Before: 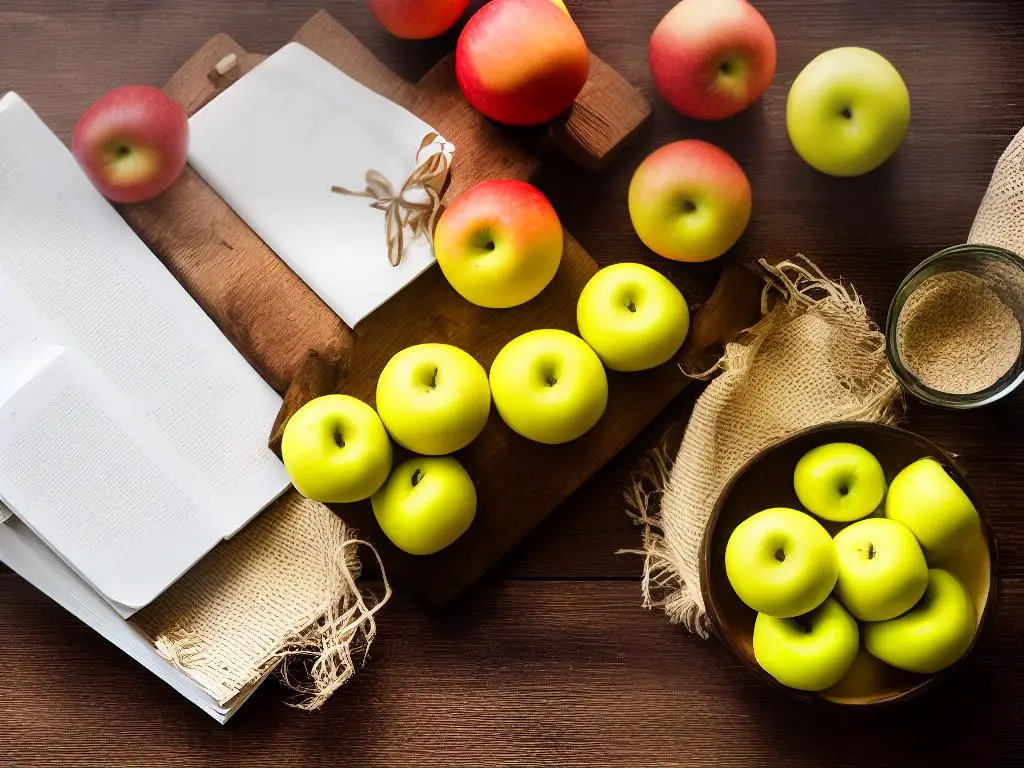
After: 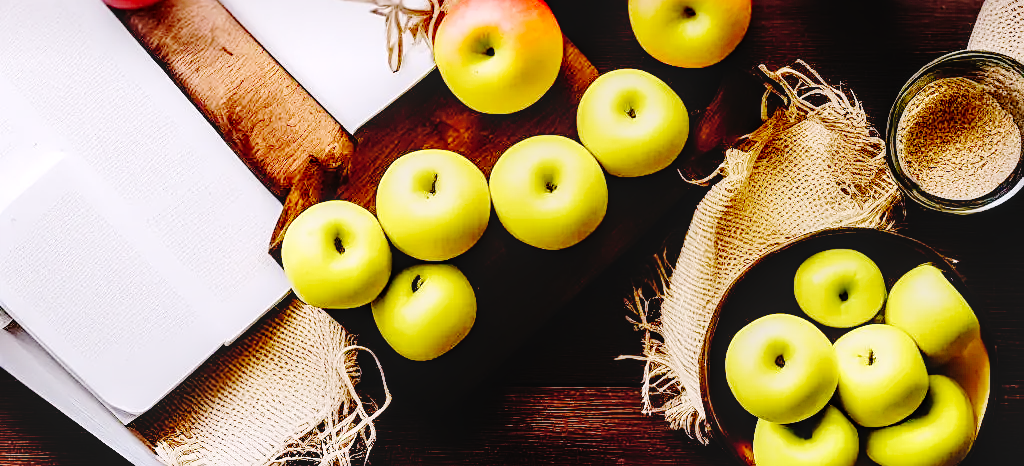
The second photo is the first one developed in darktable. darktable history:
crop and rotate: top 25.357%, bottom 13.942%
velvia: strength 15%
white balance: red 1.05, blue 1.072
local contrast: on, module defaults
base curve: curves: ch0 [(0, 0) (0.036, 0.01) (0.123, 0.254) (0.258, 0.504) (0.507, 0.748) (1, 1)], preserve colors none
contrast brightness saturation: saturation -0.05
sharpen: on, module defaults
